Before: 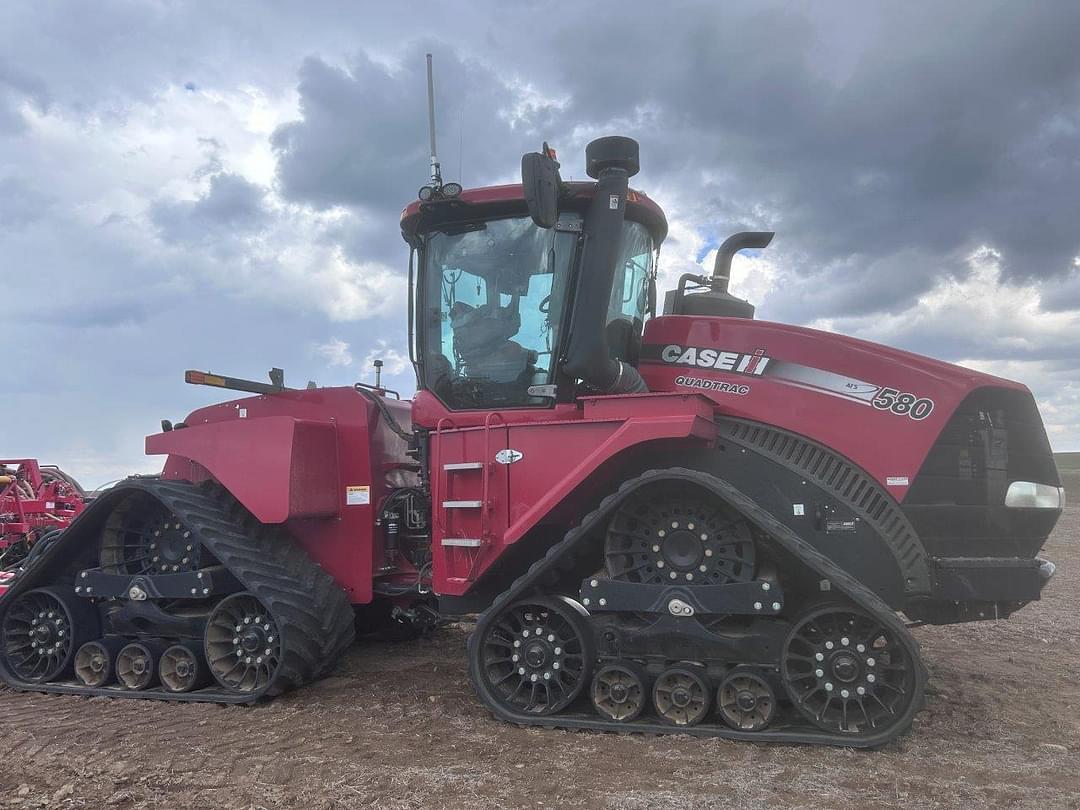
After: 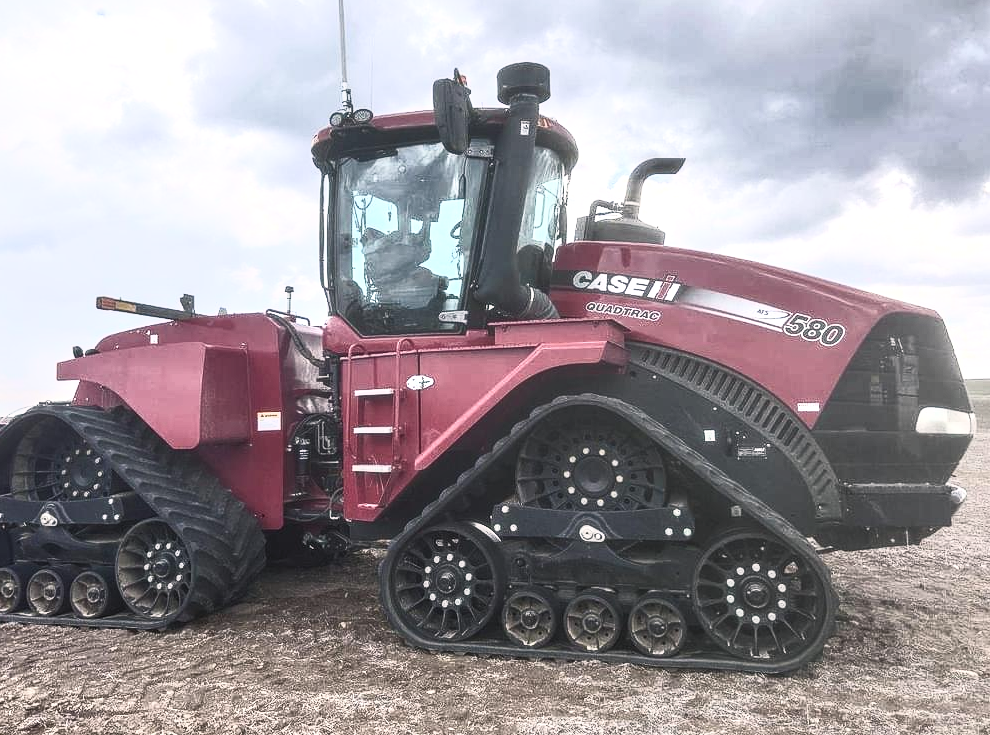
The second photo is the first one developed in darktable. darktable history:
color balance rgb: shadows lift › chroma 1%, shadows lift › hue 217.2°, power › hue 310.8°, highlights gain › chroma 2%, highlights gain › hue 44.4°, global offset › luminance 0.25%, global offset › hue 171.6°, perceptual saturation grading › global saturation 14.09%, perceptual saturation grading › highlights -30%, perceptual saturation grading › shadows 50.67%, global vibrance 25%, contrast 20%
local contrast: on, module defaults
crop and rotate: left 8.262%, top 9.226%
contrast brightness saturation: contrast 0.57, brightness 0.57, saturation -0.34
